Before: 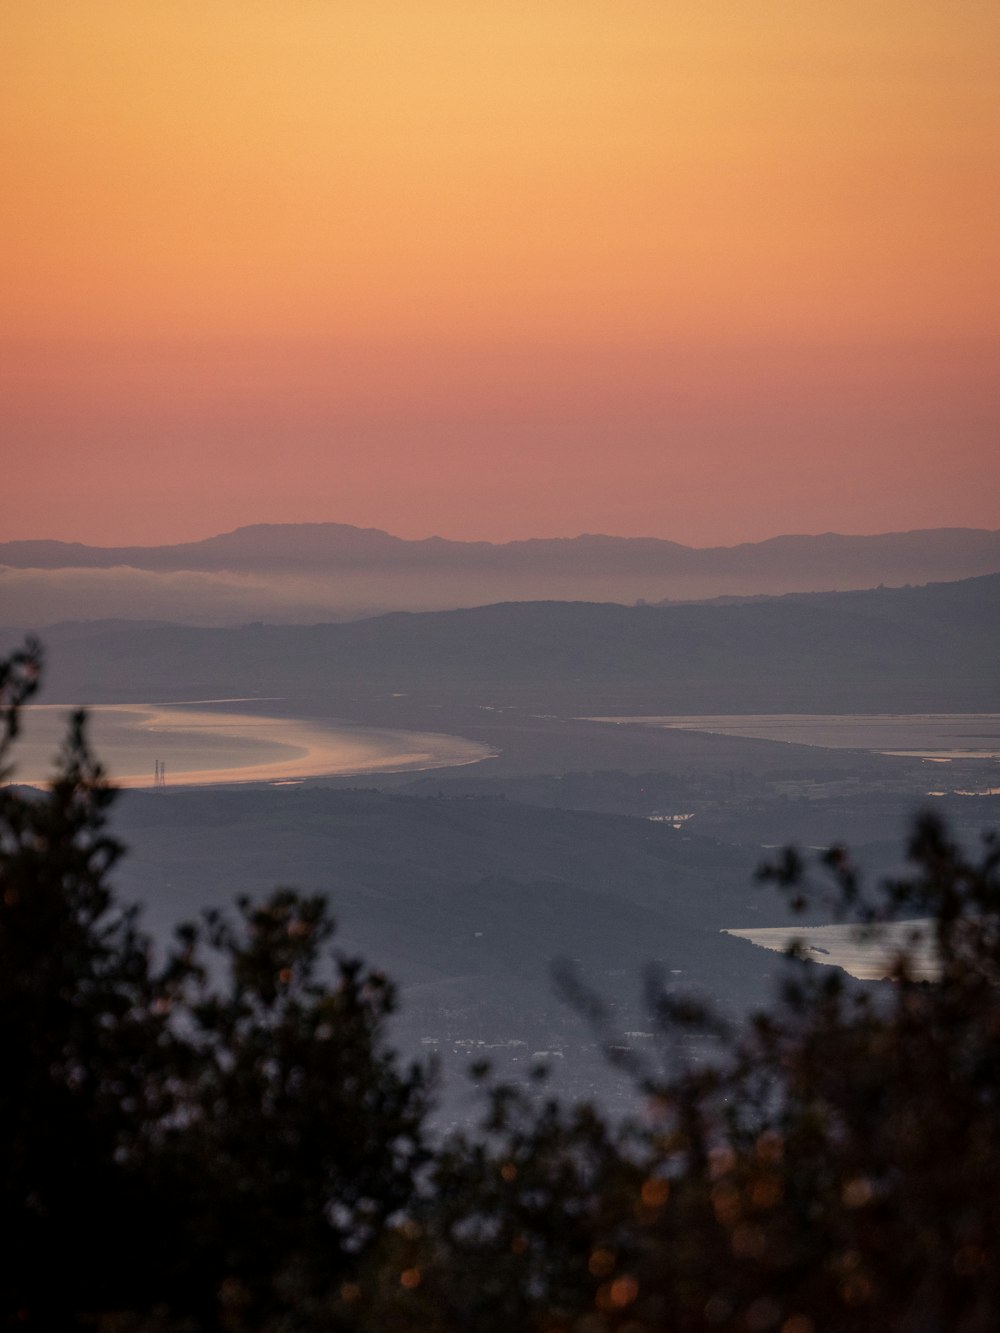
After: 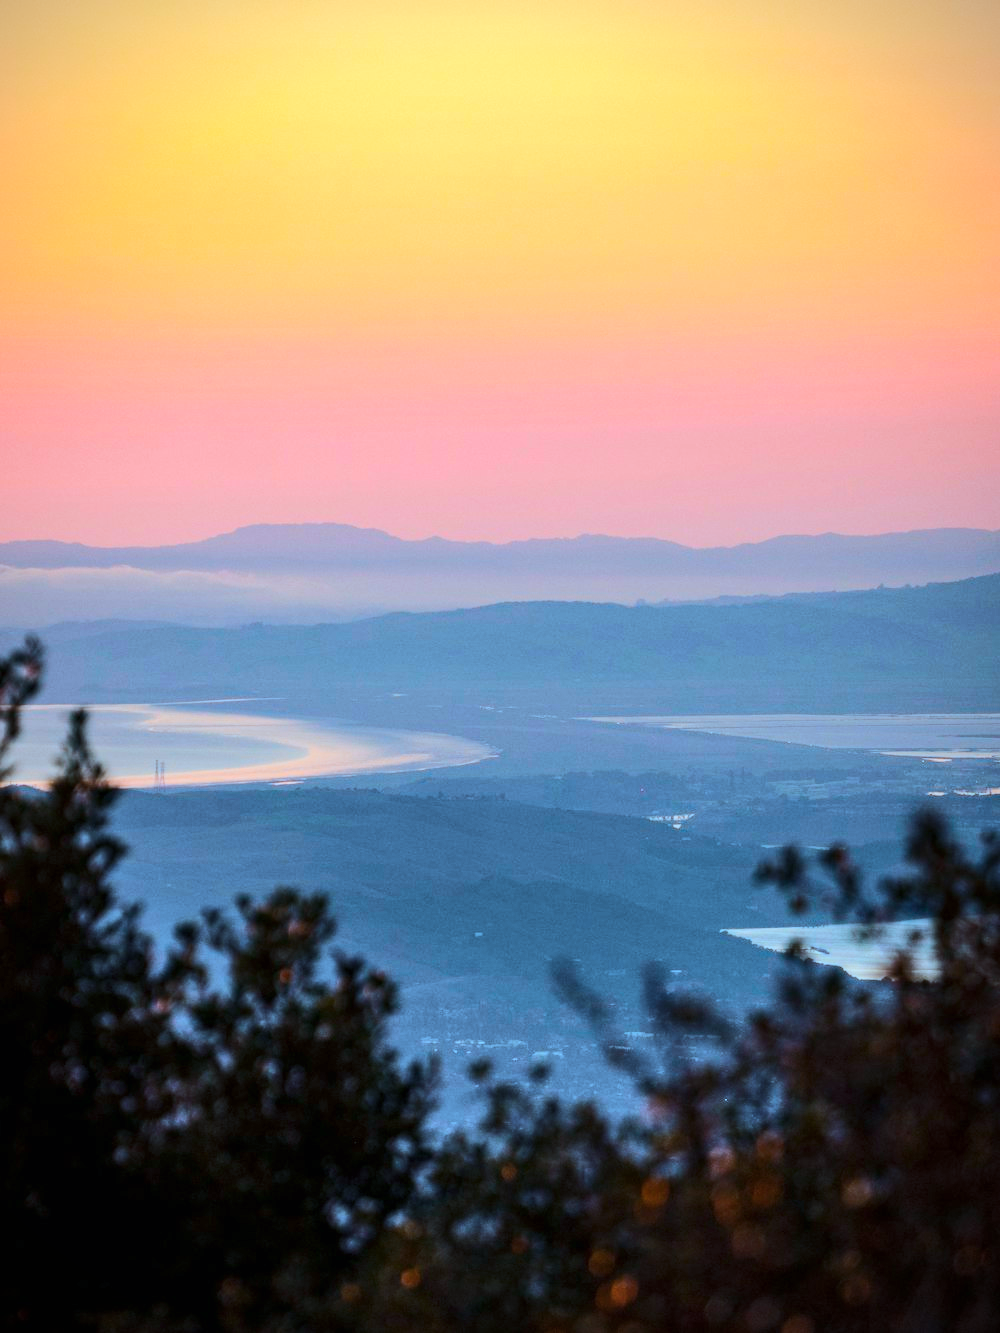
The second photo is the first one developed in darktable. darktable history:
color correction: highlights a* -11.71, highlights b* -15.58
vignetting: fall-off start 91.19%
color balance rgb: perceptual saturation grading › global saturation 40%, global vibrance 15%
exposure: black level correction 0, exposure 0.7 EV, compensate highlight preservation false
rgb curve: curves: ch0 [(0, 0) (0.284, 0.292) (0.505, 0.644) (1, 1)]; ch1 [(0, 0) (0.284, 0.292) (0.505, 0.644) (1, 1)]; ch2 [(0, 0) (0.284, 0.292) (0.505, 0.644) (1, 1)], compensate middle gray true
levels: levels [0, 0.499, 1]
color calibration: illuminant F (fluorescent), F source F9 (Cool White Deluxe 4150 K) – high CRI, x 0.374, y 0.373, temperature 4158.34 K
